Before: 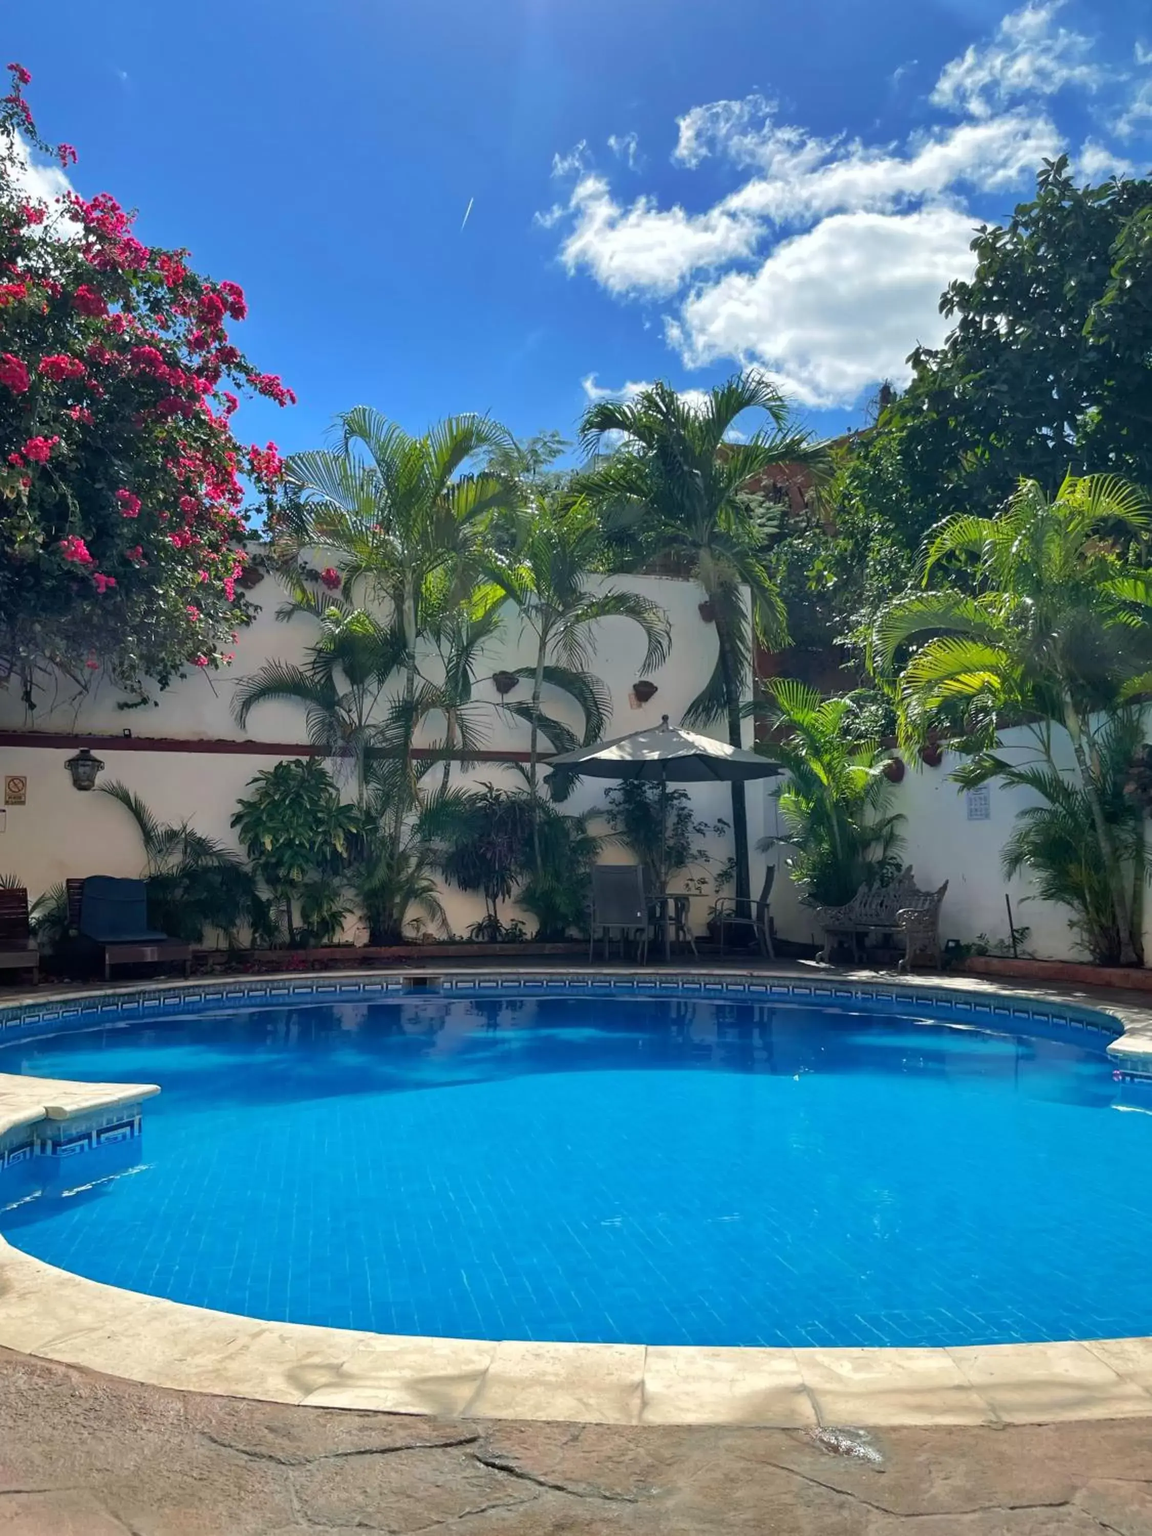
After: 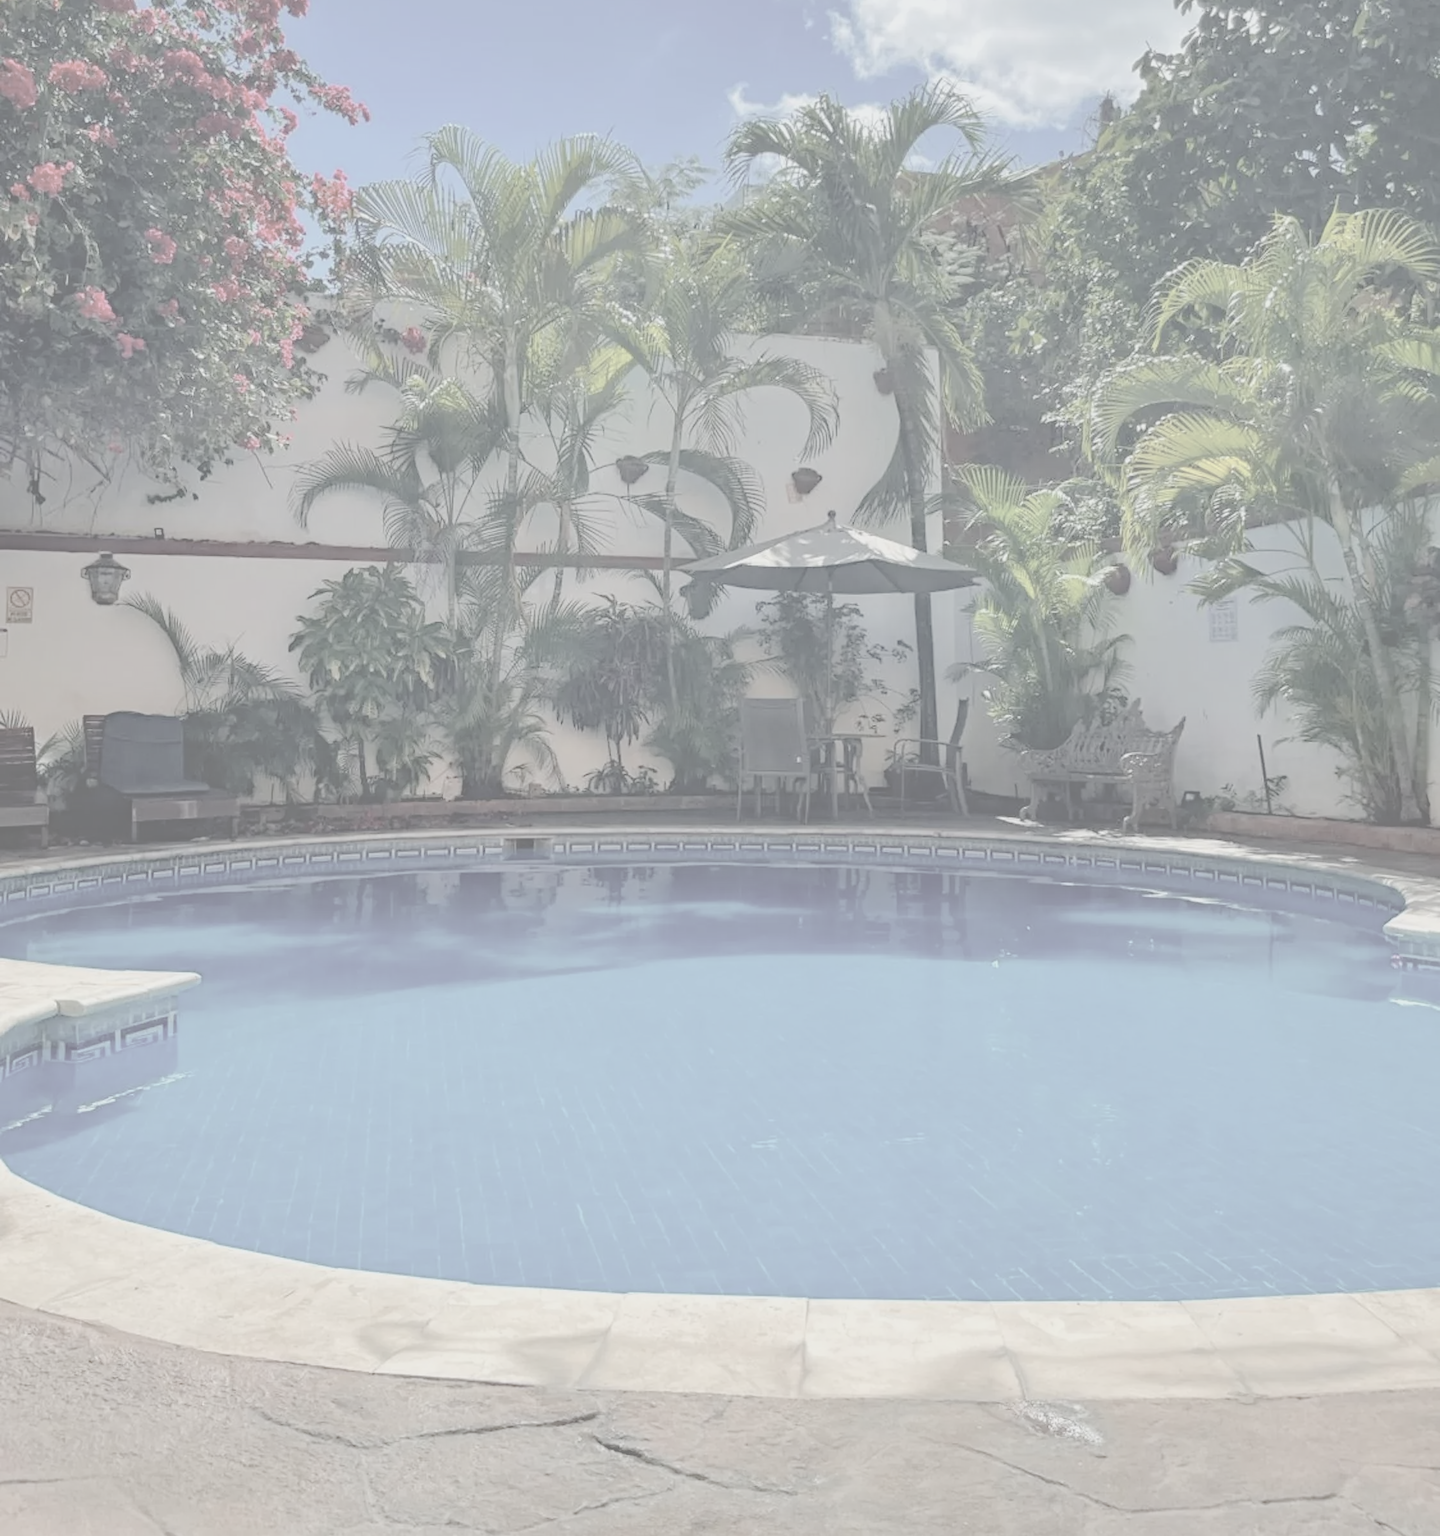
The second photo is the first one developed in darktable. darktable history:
contrast brightness saturation: contrast -0.32, brightness 0.75, saturation -0.78
crop and rotate: top 19.998%
haze removal: adaptive false
